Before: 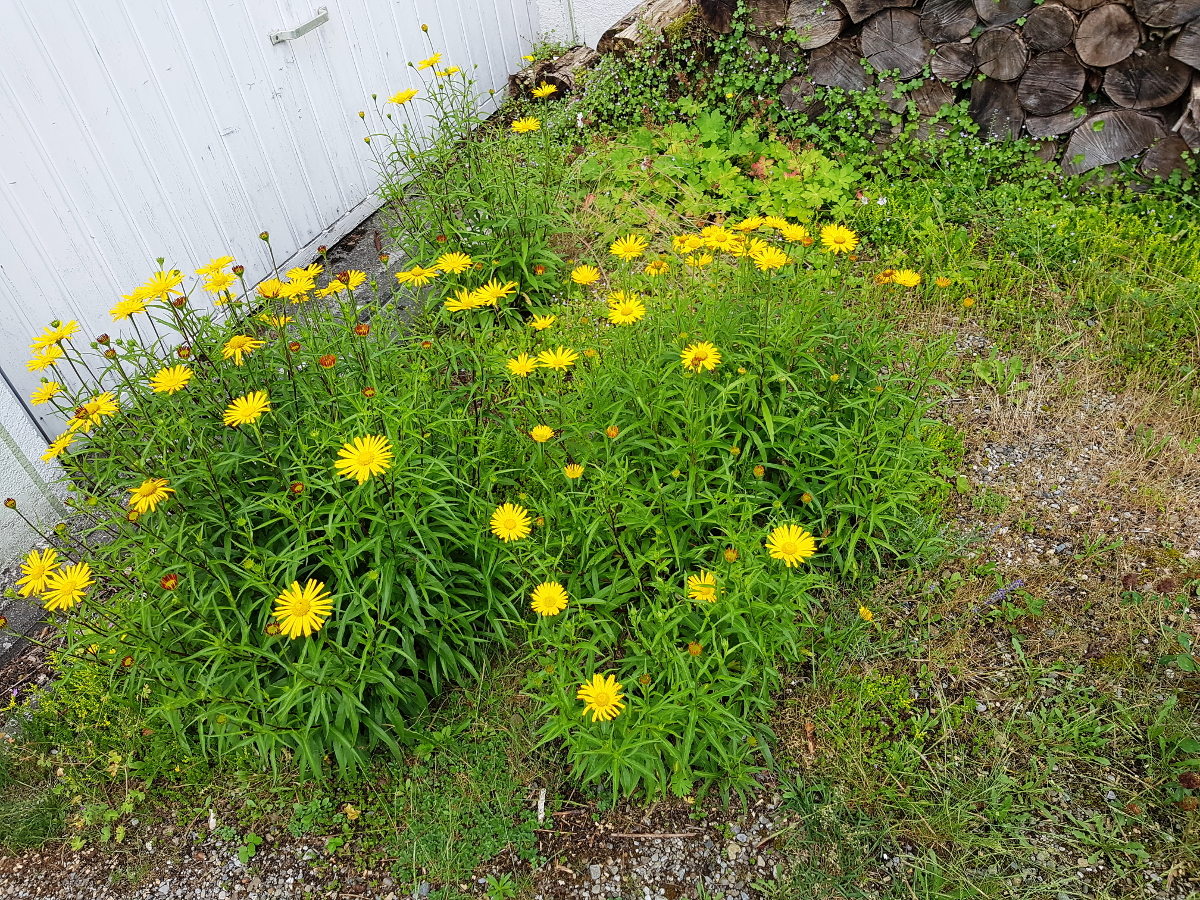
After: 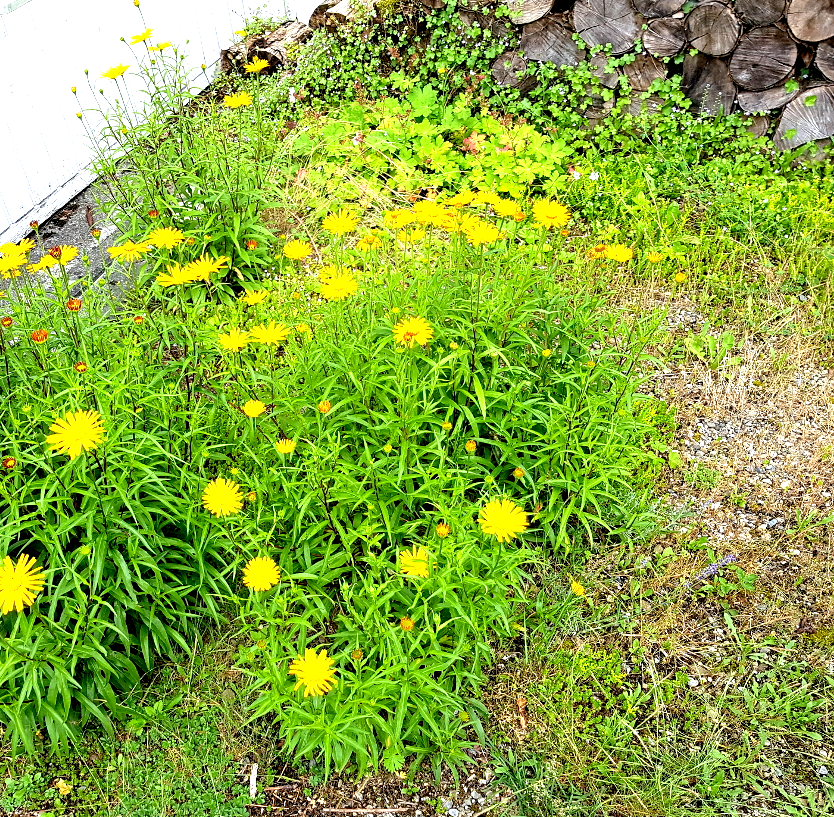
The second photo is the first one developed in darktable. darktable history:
levels: levels [0, 0.476, 0.951]
exposure: black level correction 0.008, exposure 0.979 EV, compensate highlight preservation false
white balance: red 0.986, blue 1.01
crop and rotate: left 24.034%, top 2.838%, right 6.406%, bottom 6.299%
